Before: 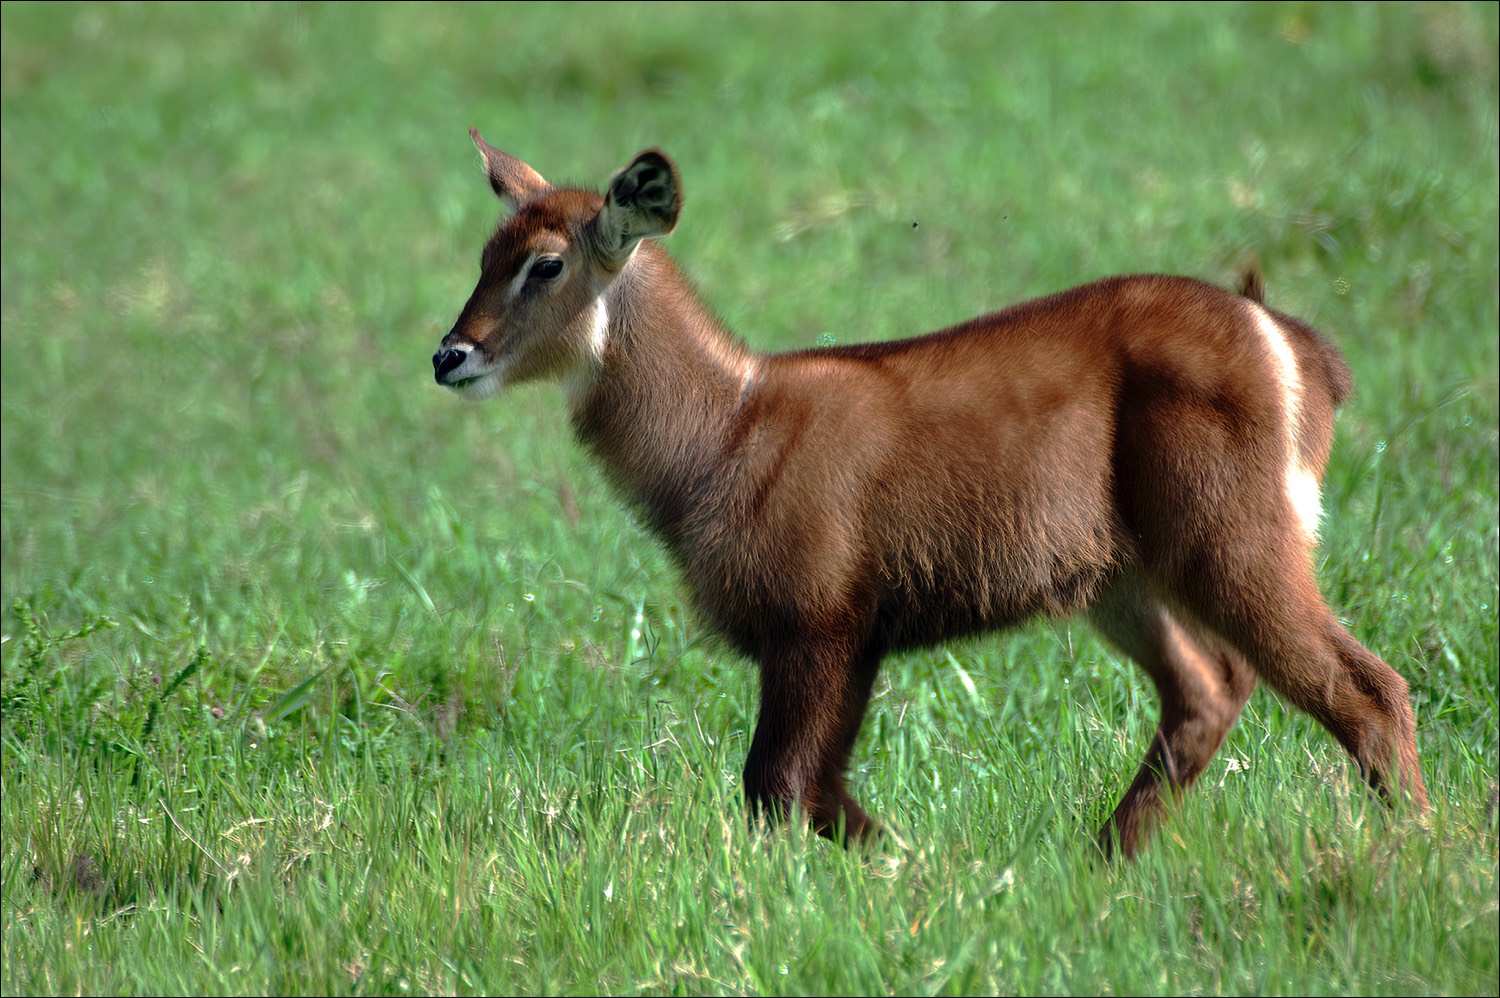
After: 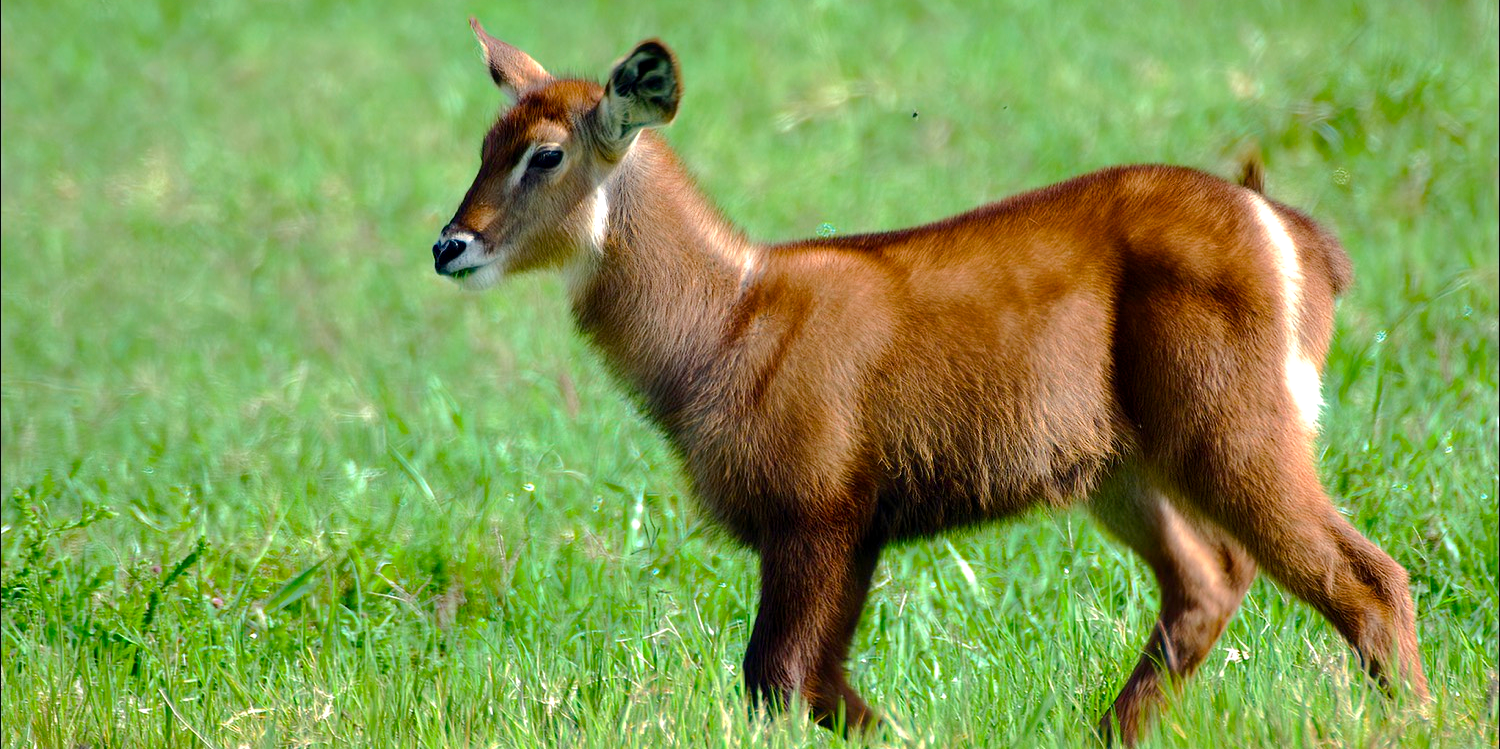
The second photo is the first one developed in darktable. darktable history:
crop: top 11.059%, bottom 13.884%
color balance rgb: linear chroma grading › shadows 31.554%, linear chroma grading › global chroma -1.936%, linear chroma grading › mid-tones 3.899%, perceptual saturation grading › global saturation 19.425%, perceptual brilliance grading › highlights 6.658%, perceptual brilliance grading › mid-tones 16.141%, perceptual brilliance grading › shadows -5.521%, global vibrance 20%
